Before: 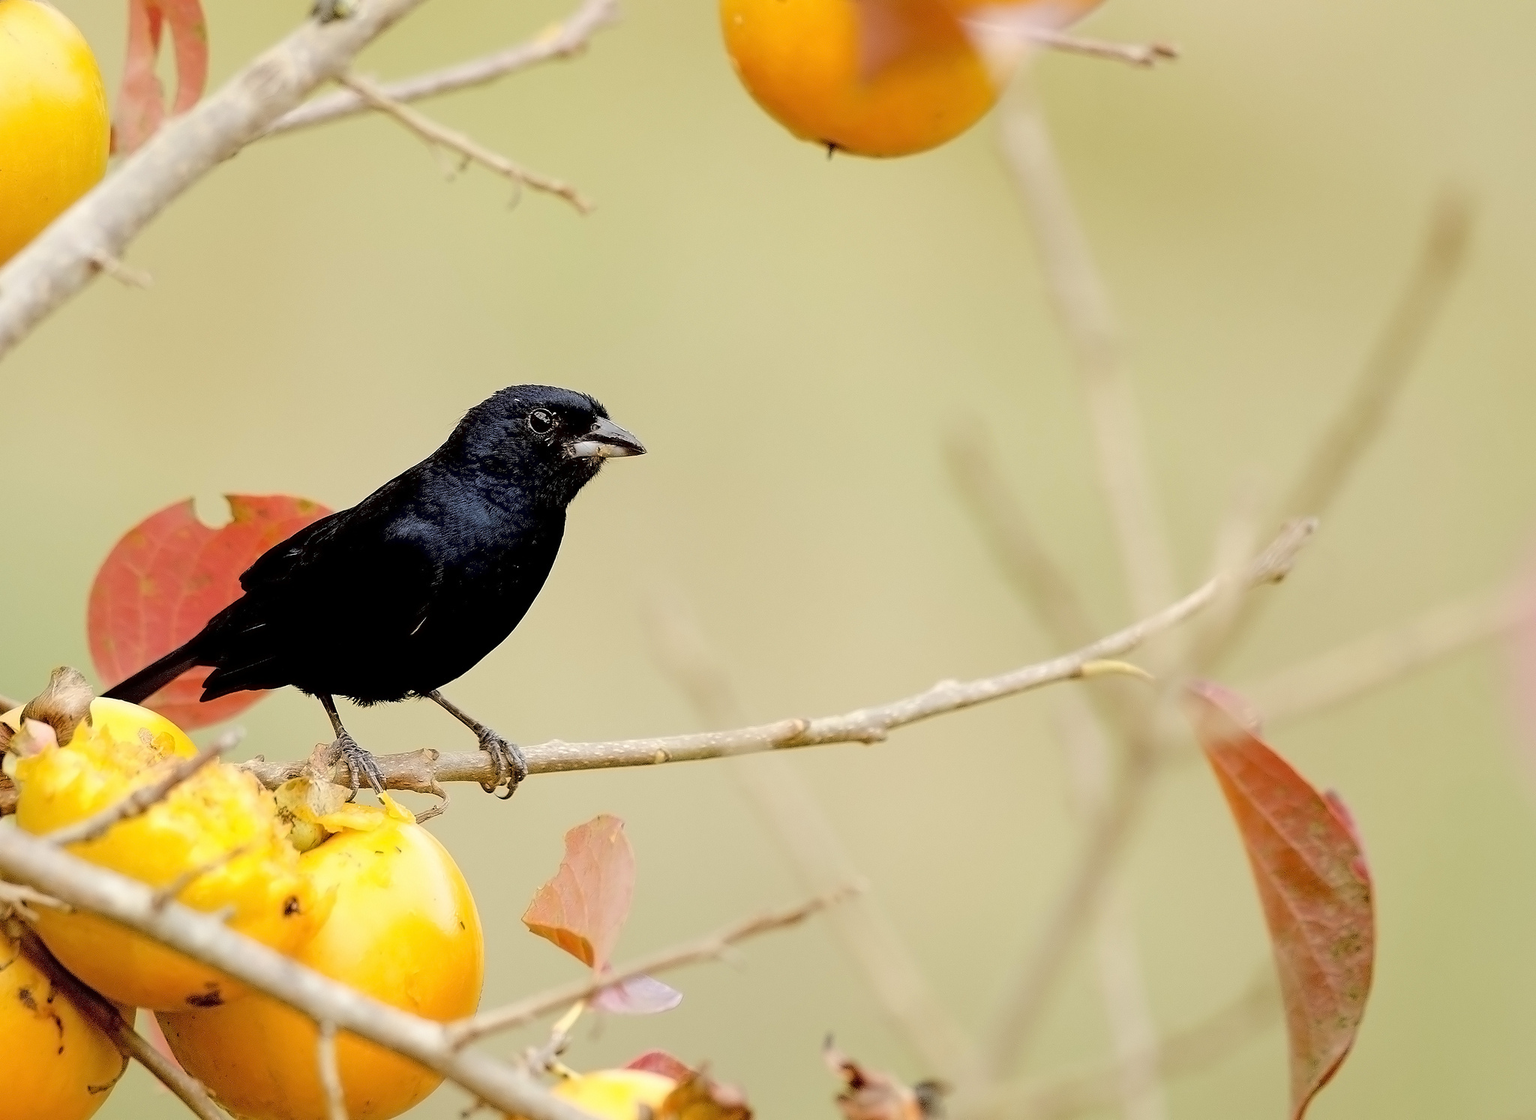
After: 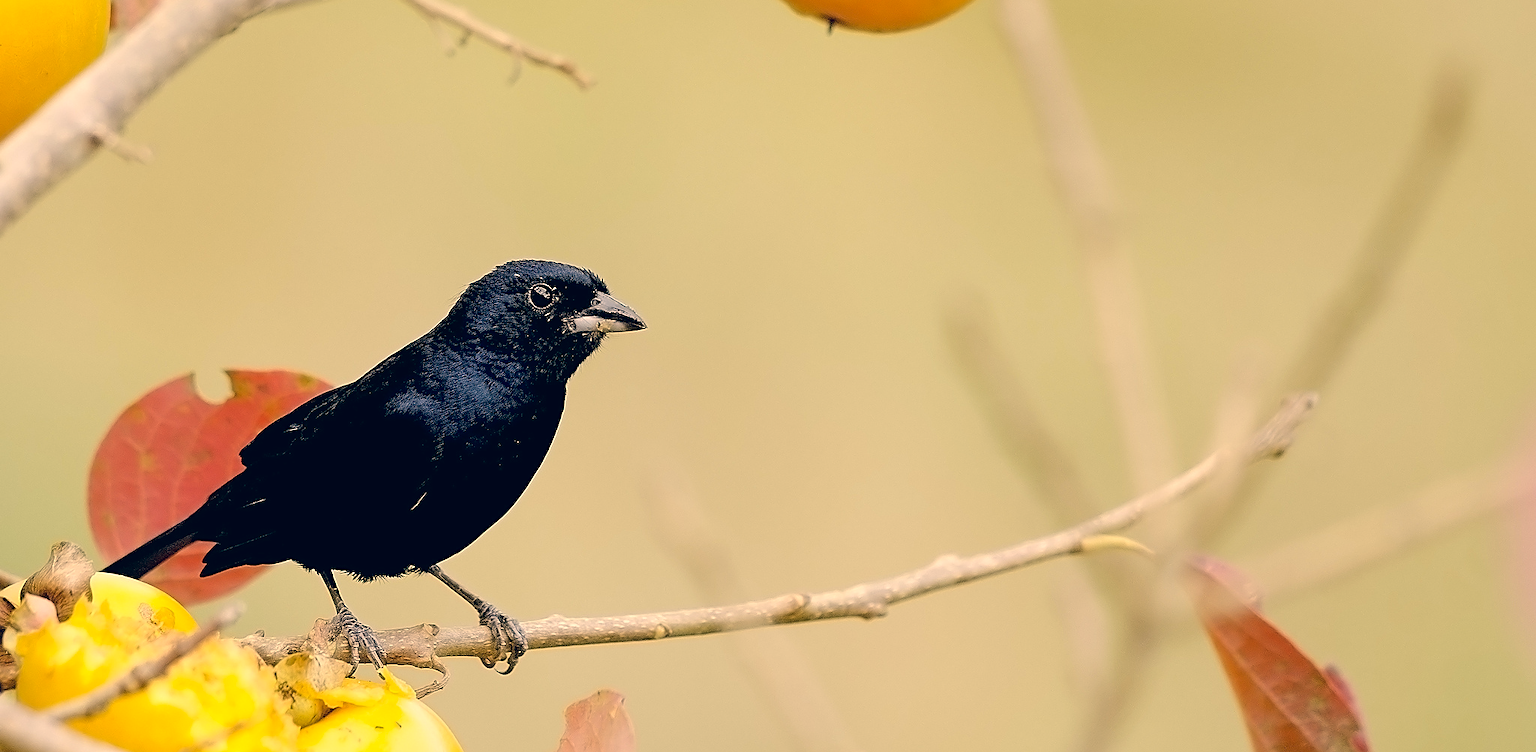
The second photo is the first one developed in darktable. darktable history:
sharpen: on, module defaults
crop: top 11.184%, bottom 21.664%
color correction: highlights a* 10.36, highlights b* 14.74, shadows a* -10.03, shadows b* -15.08
